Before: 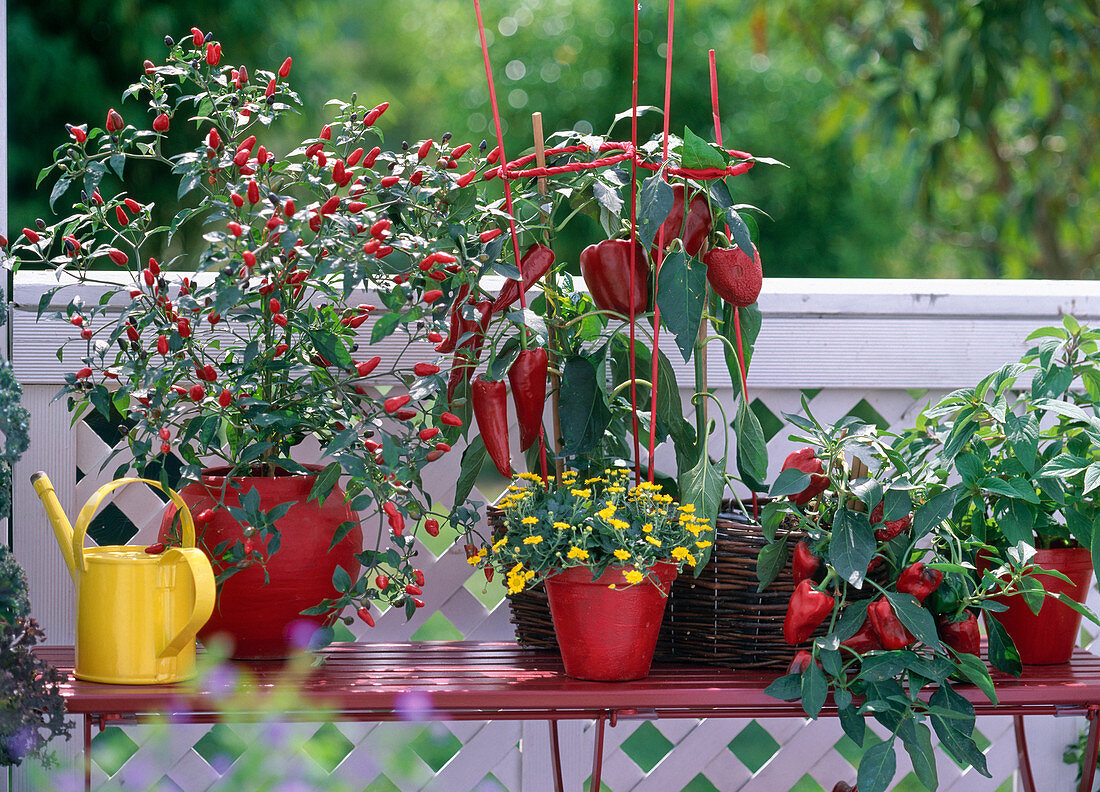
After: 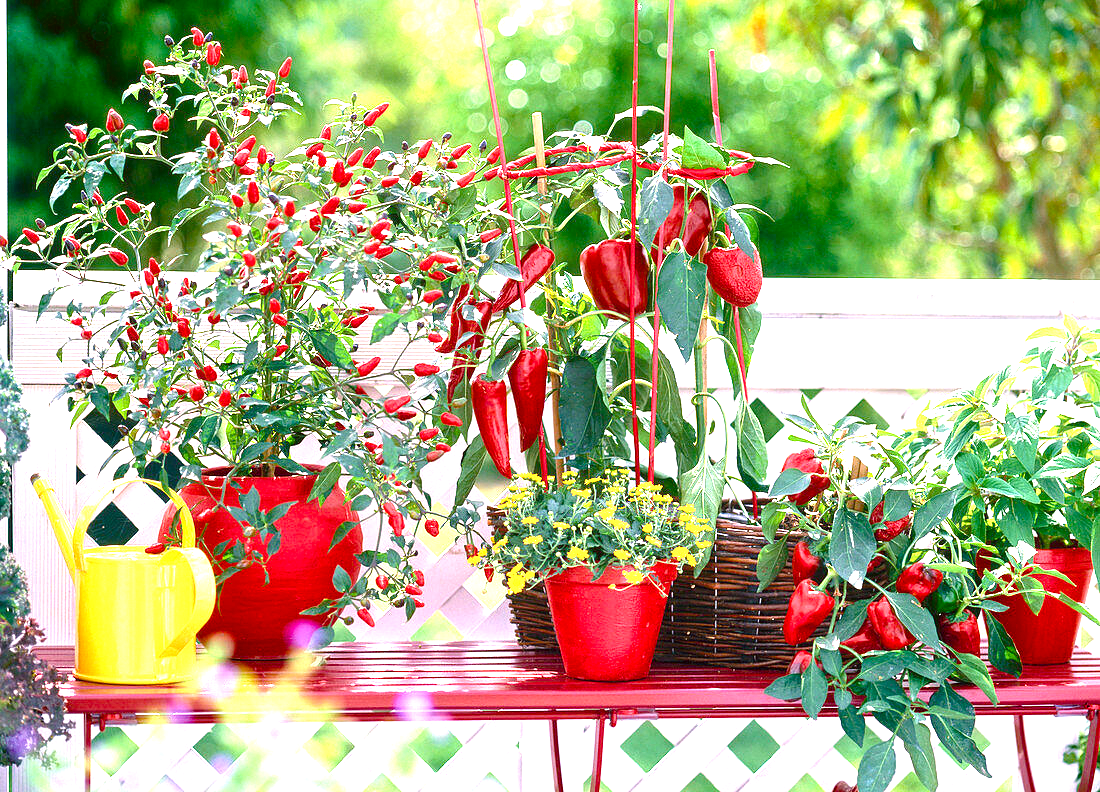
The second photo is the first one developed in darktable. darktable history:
exposure: black level correction 0, exposure 1.3 EV, compensate highlight preservation false
color correction: highlights a* 6.27, highlights b* 8.19, shadows a* 5.94, shadows b* 7.23, saturation 0.9
color balance rgb: linear chroma grading › shadows -2.2%, linear chroma grading › highlights -15%, linear chroma grading › global chroma -10%, linear chroma grading › mid-tones -10%, perceptual saturation grading › global saturation 45%, perceptual saturation grading › highlights -50%, perceptual saturation grading › shadows 30%, perceptual brilliance grading › global brilliance 18%, global vibrance 45%
